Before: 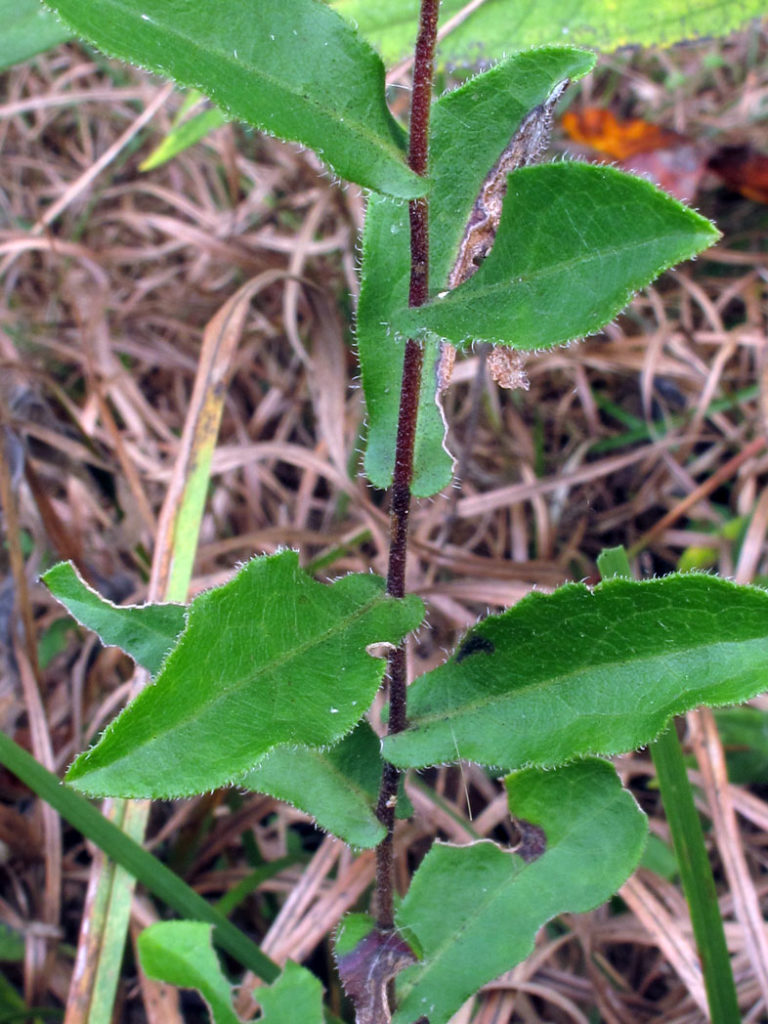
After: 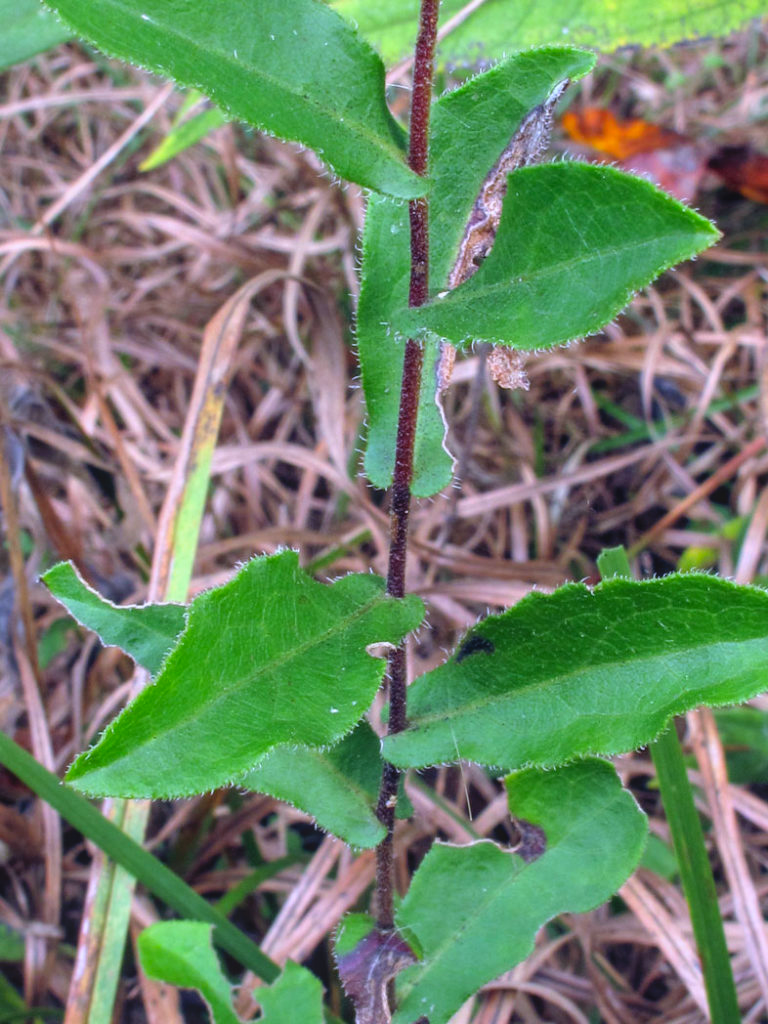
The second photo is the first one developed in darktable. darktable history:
contrast brightness saturation: contrast 0.05, brightness 0.06, saturation 0.01
local contrast: on, module defaults
lowpass: radius 0.1, contrast 0.85, saturation 1.1, unbound 0
white balance: red 0.974, blue 1.044
